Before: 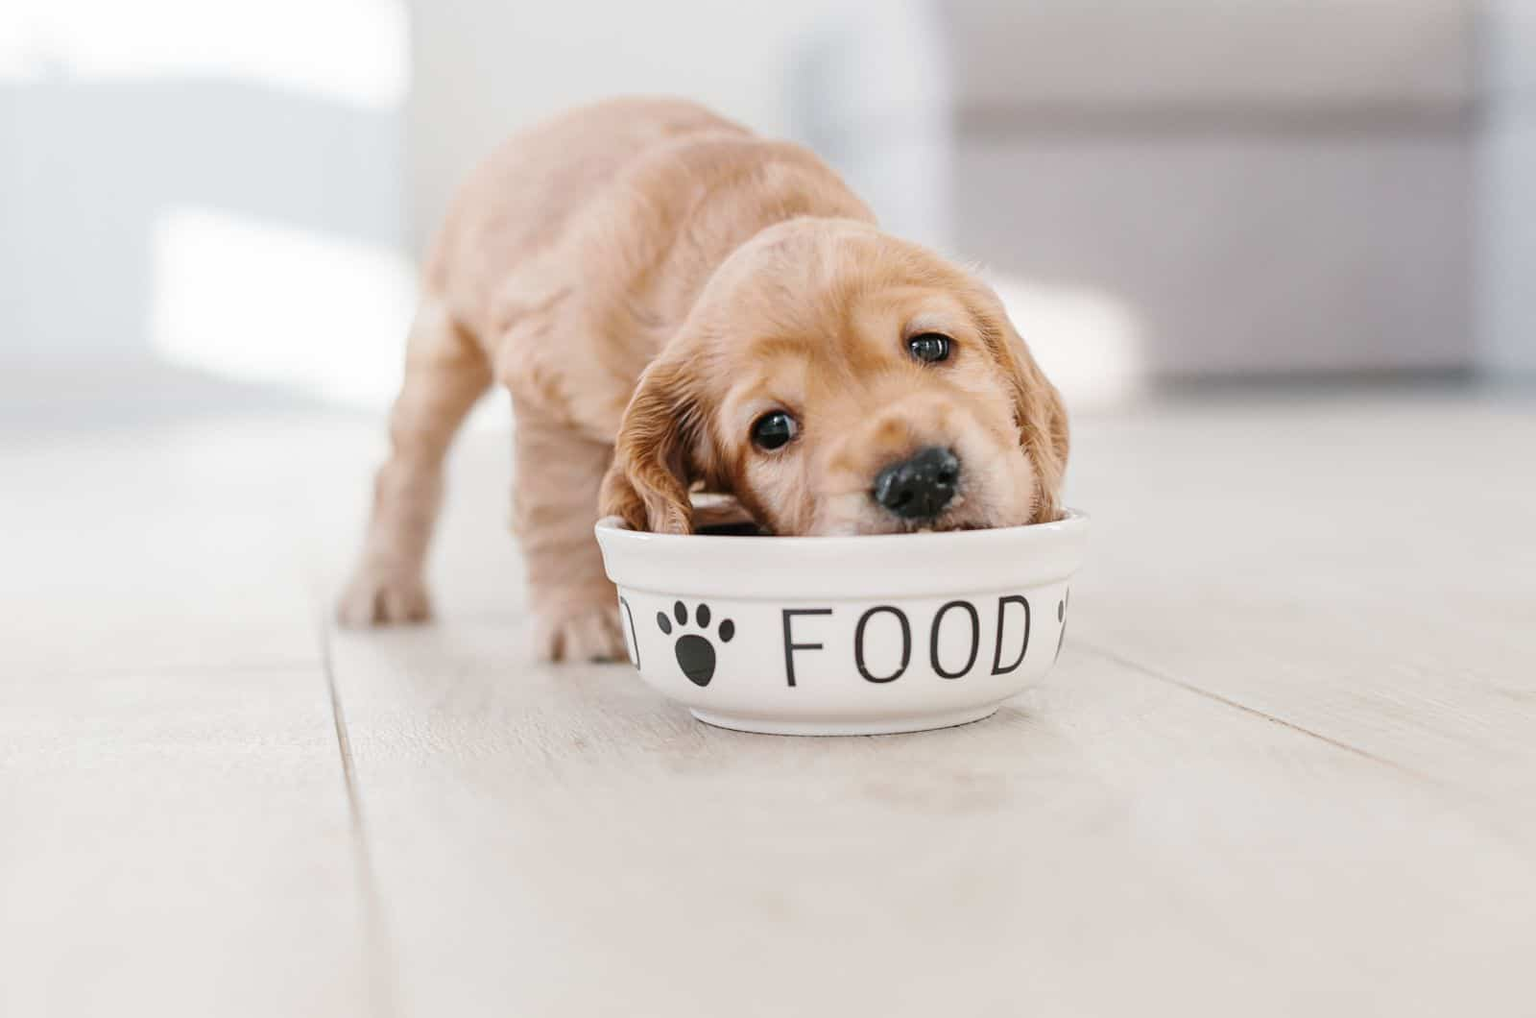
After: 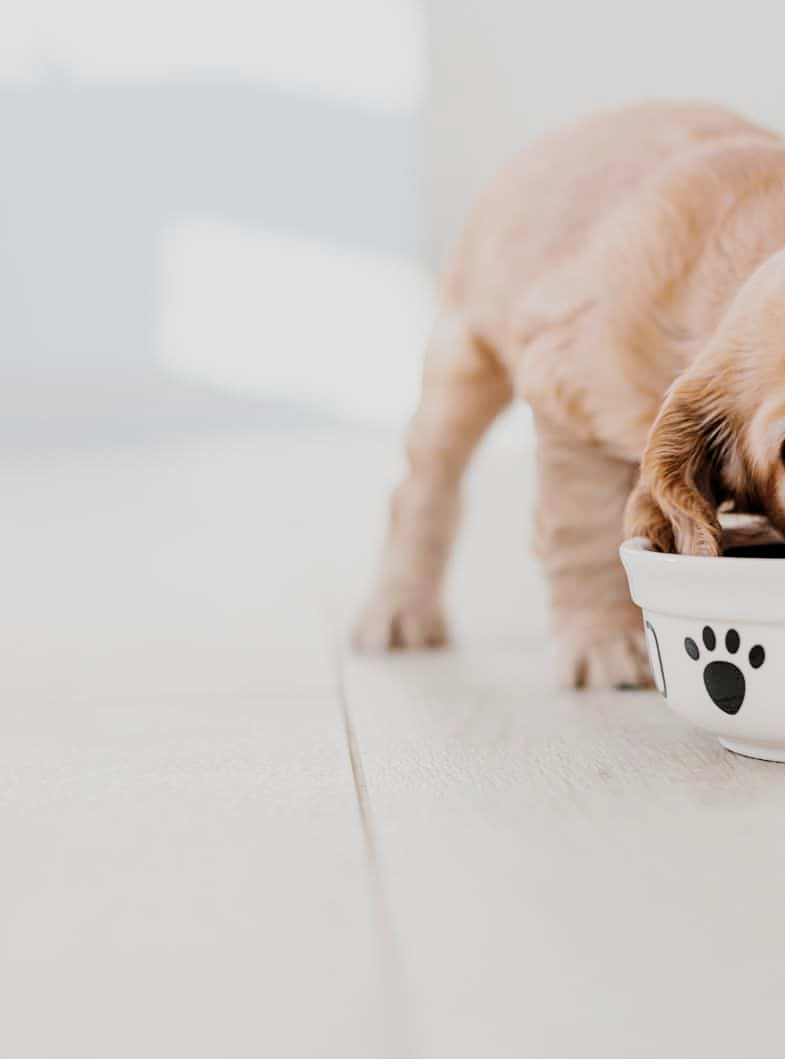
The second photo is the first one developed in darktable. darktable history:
crop and rotate: left 0.034%, right 50.899%
filmic rgb: black relative exposure -7.5 EV, white relative exposure 4.99 EV, hardness 3.33, contrast 1.301
